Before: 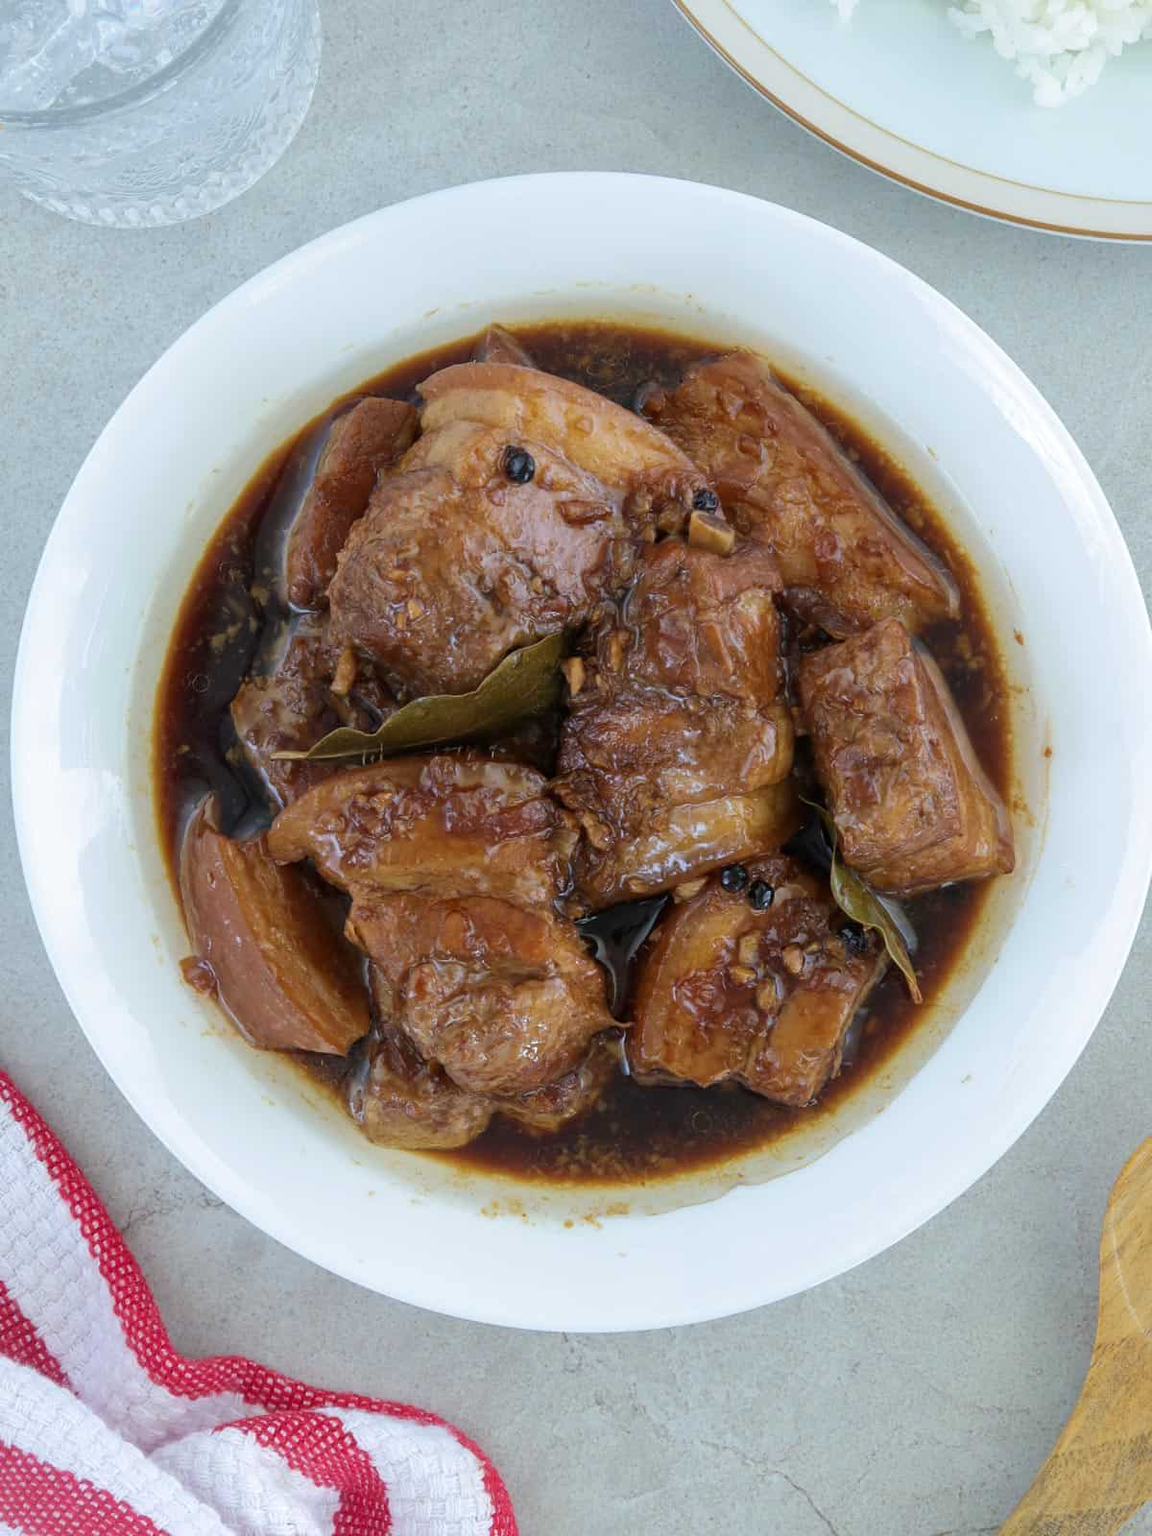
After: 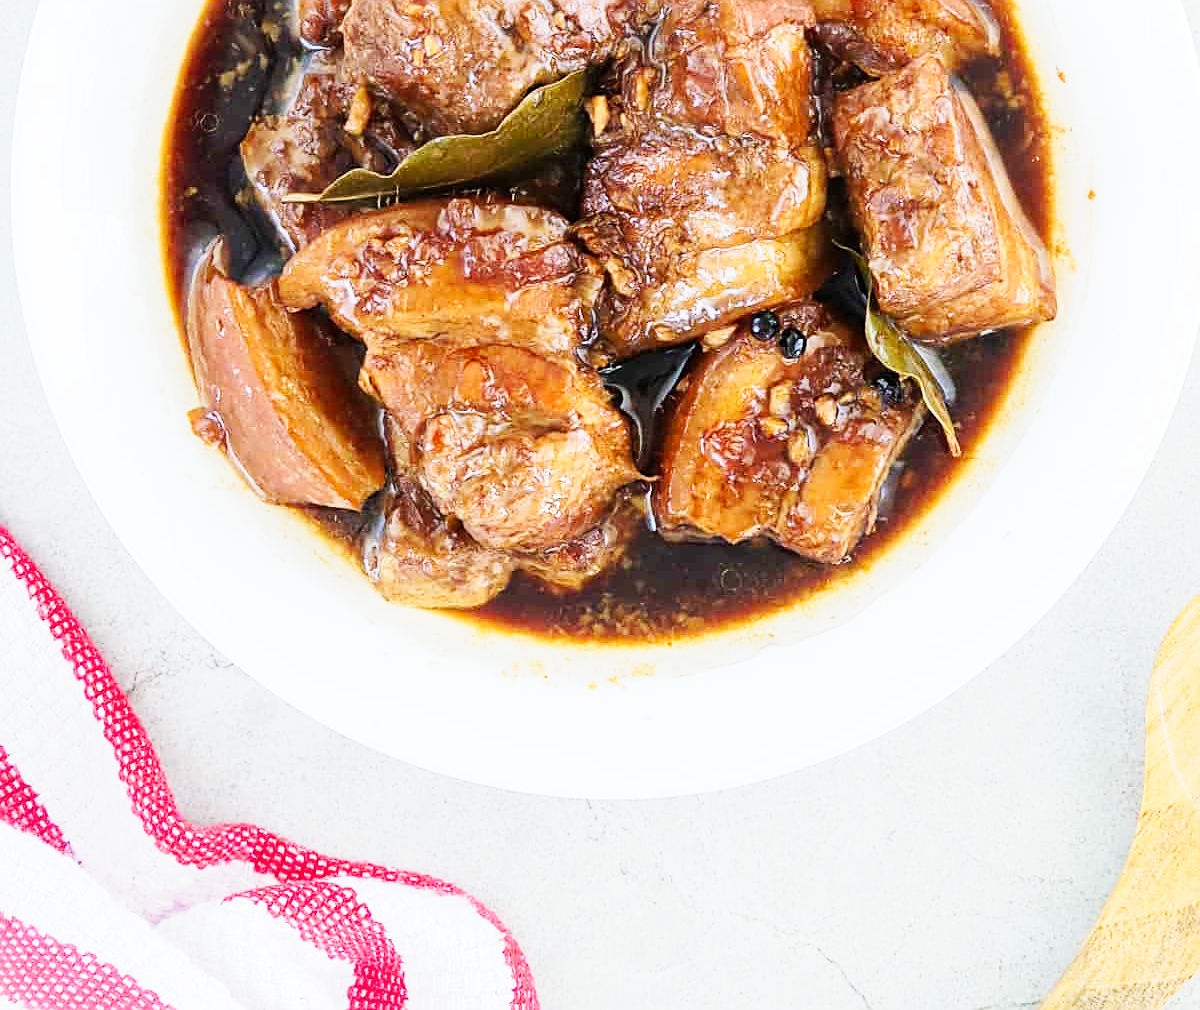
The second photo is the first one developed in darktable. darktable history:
crop and rotate: top 36.825%
sharpen: amount 0.498
tone curve: curves: ch0 [(0, 0) (0.003, 0.004) (0.011, 0.016) (0.025, 0.035) (0.044, 0.062) (0.069, 0.097) (0.1, 0.143) (0.136, 0.205) (0.177, 0.276) (0.224, 0.36) (0.277, 0.461) (0.335, 0.584) (0.399, 0.686) (0.468, 0.783) (0.543, 0.868) (0.623, 0.927) (0.709, 0.96) (0.801, 0.974) (0.898, 0.986) (1, 1)], preserve colors none
